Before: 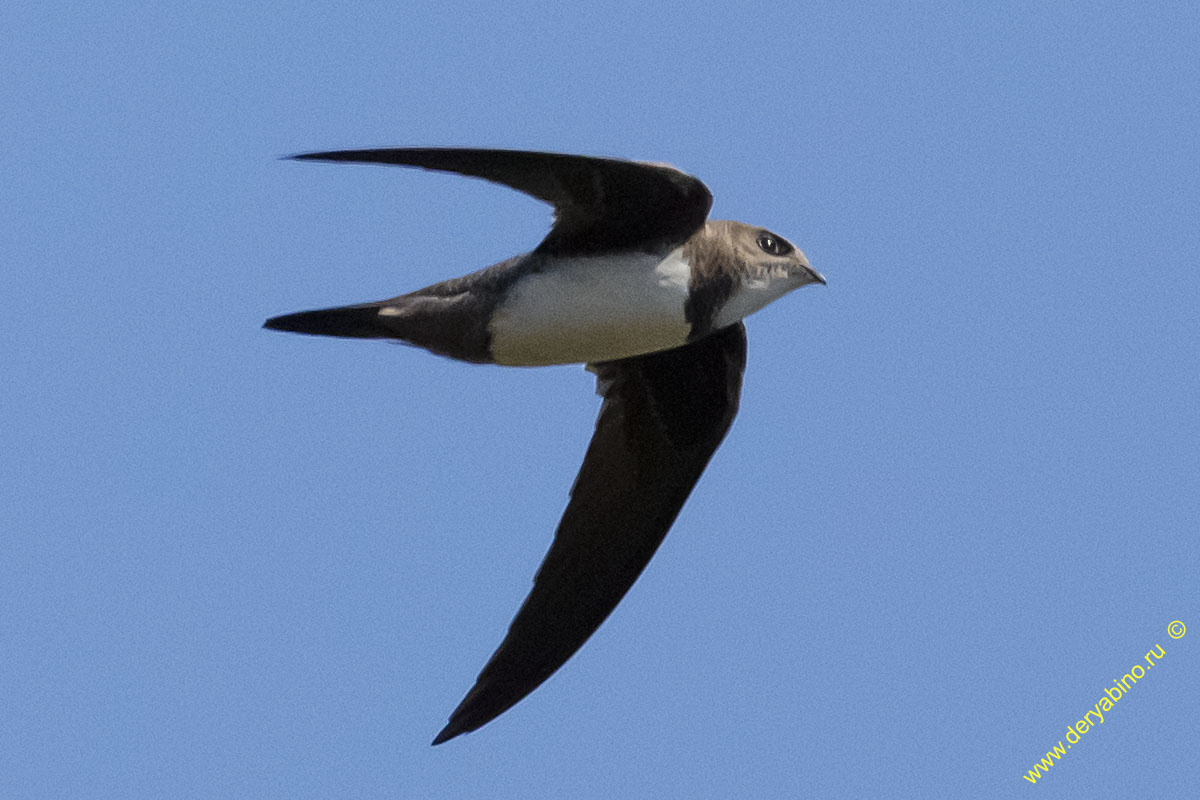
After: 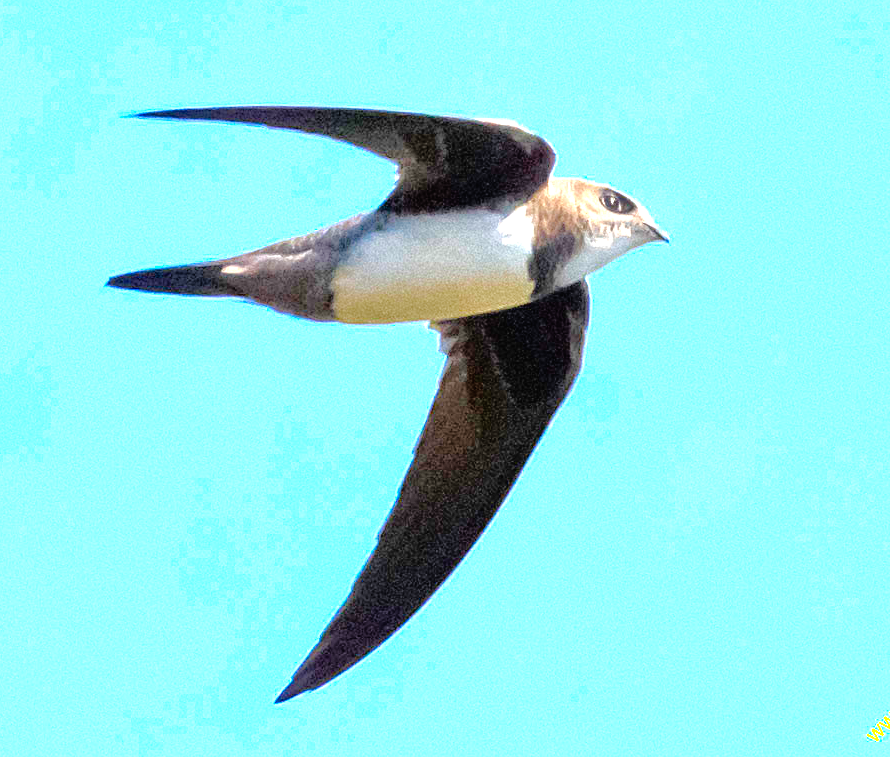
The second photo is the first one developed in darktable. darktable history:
crop and rotate: left 13.15%, top 5.251%, right 12.609%
tone equalizer: -7 EV 0.15 EV, -6 EV 0.6 EV, -5 EV 1.15 EV, -4 EV 1.33 EV, -3 EV 1.15 EV, -2 EV 0.6 EV, -1 EV 0.15 EV, mask exposure compensation -0.5 EV
exposure: black level correction 0, exposure 1.45 EV, compensate exposure bias true, compensate highlight preservation false
color zones: curves: ch0 [(0.068, 0.464) (0.25, 0.5) (0.48, 0.508) (0.75, 0.536) (0.886, 0.476) (0.967, 0.456)]; ch1 [(0.066, 0.456) (0.25, 0.5) (0.616, 0.508) (0.746, 0.56) (0.934, 0.444)]
color balance rgb: perceptual saturation grading › global saturation 25%, perceptual brilliance grading › mid-tones 10%, perceptual brilliance grading › shadows 15%, global vibrance 20%
rotate and perspective: crop left 0, crop top 0
